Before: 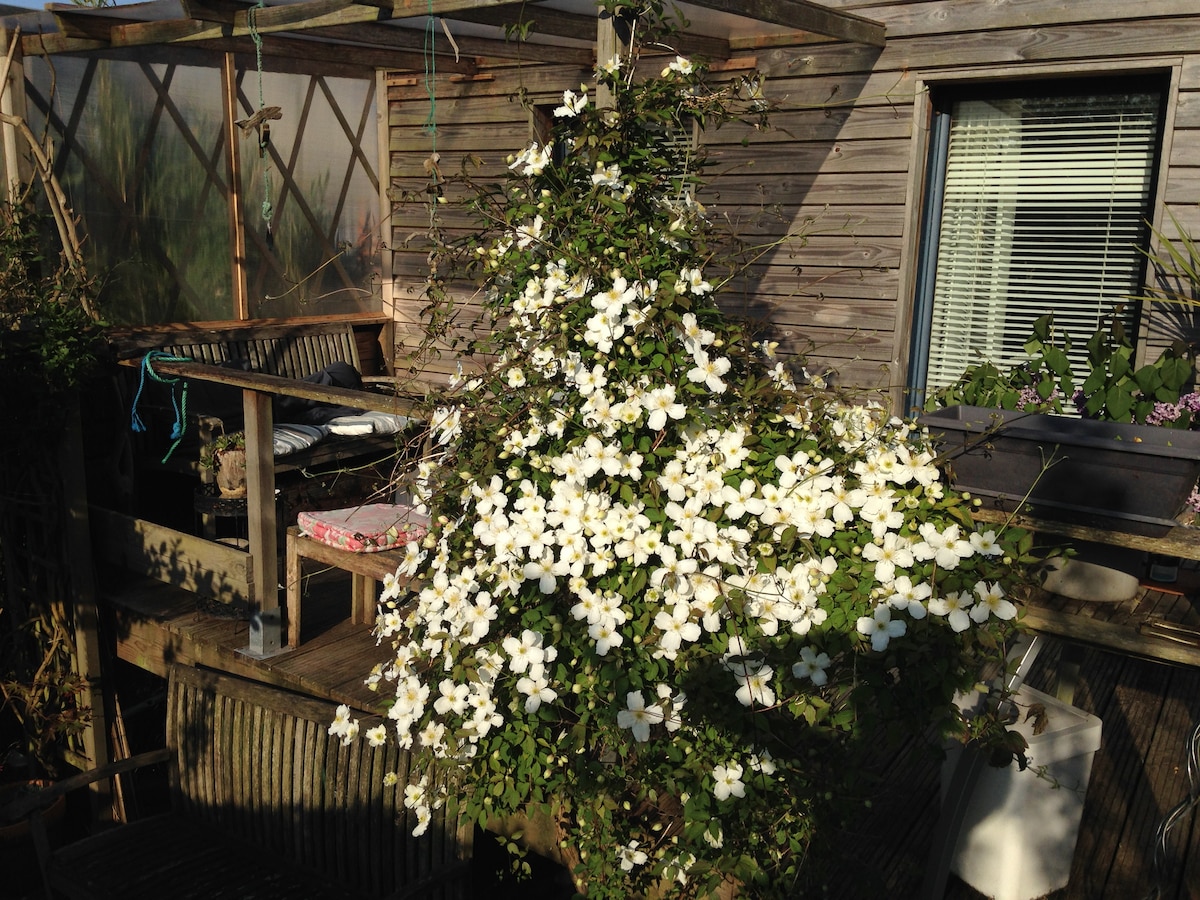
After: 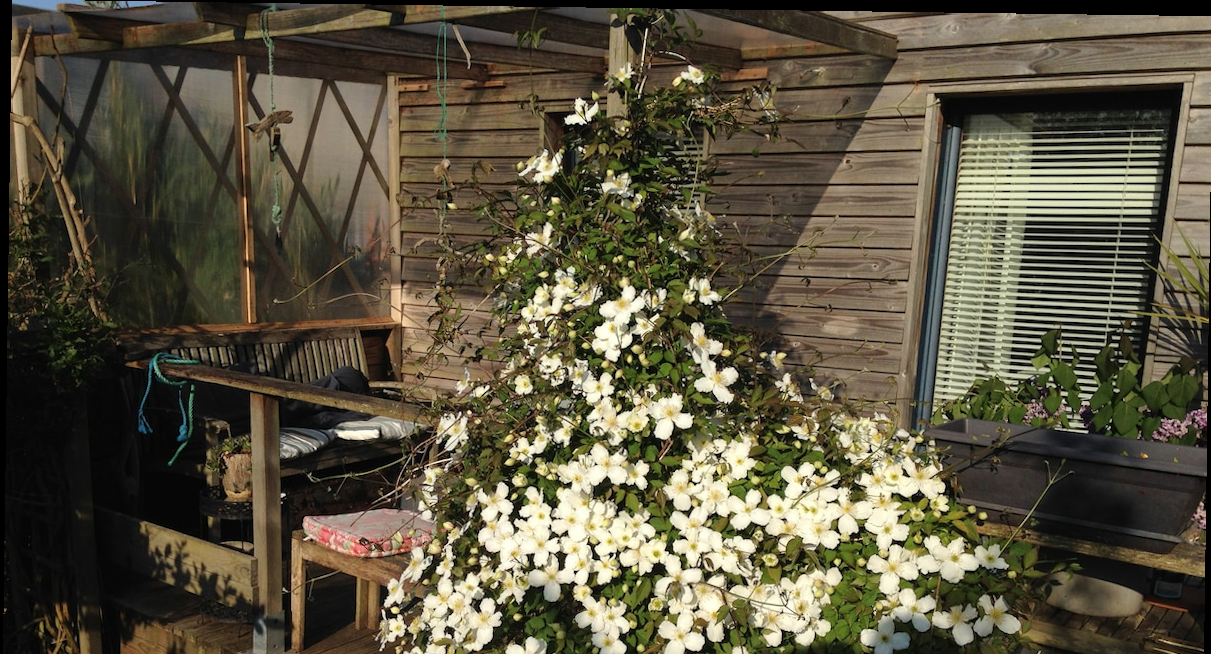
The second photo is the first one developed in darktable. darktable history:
rotate and perspective: rotation 0.8°, automatic cropping off
crop: bottom 28.576%
